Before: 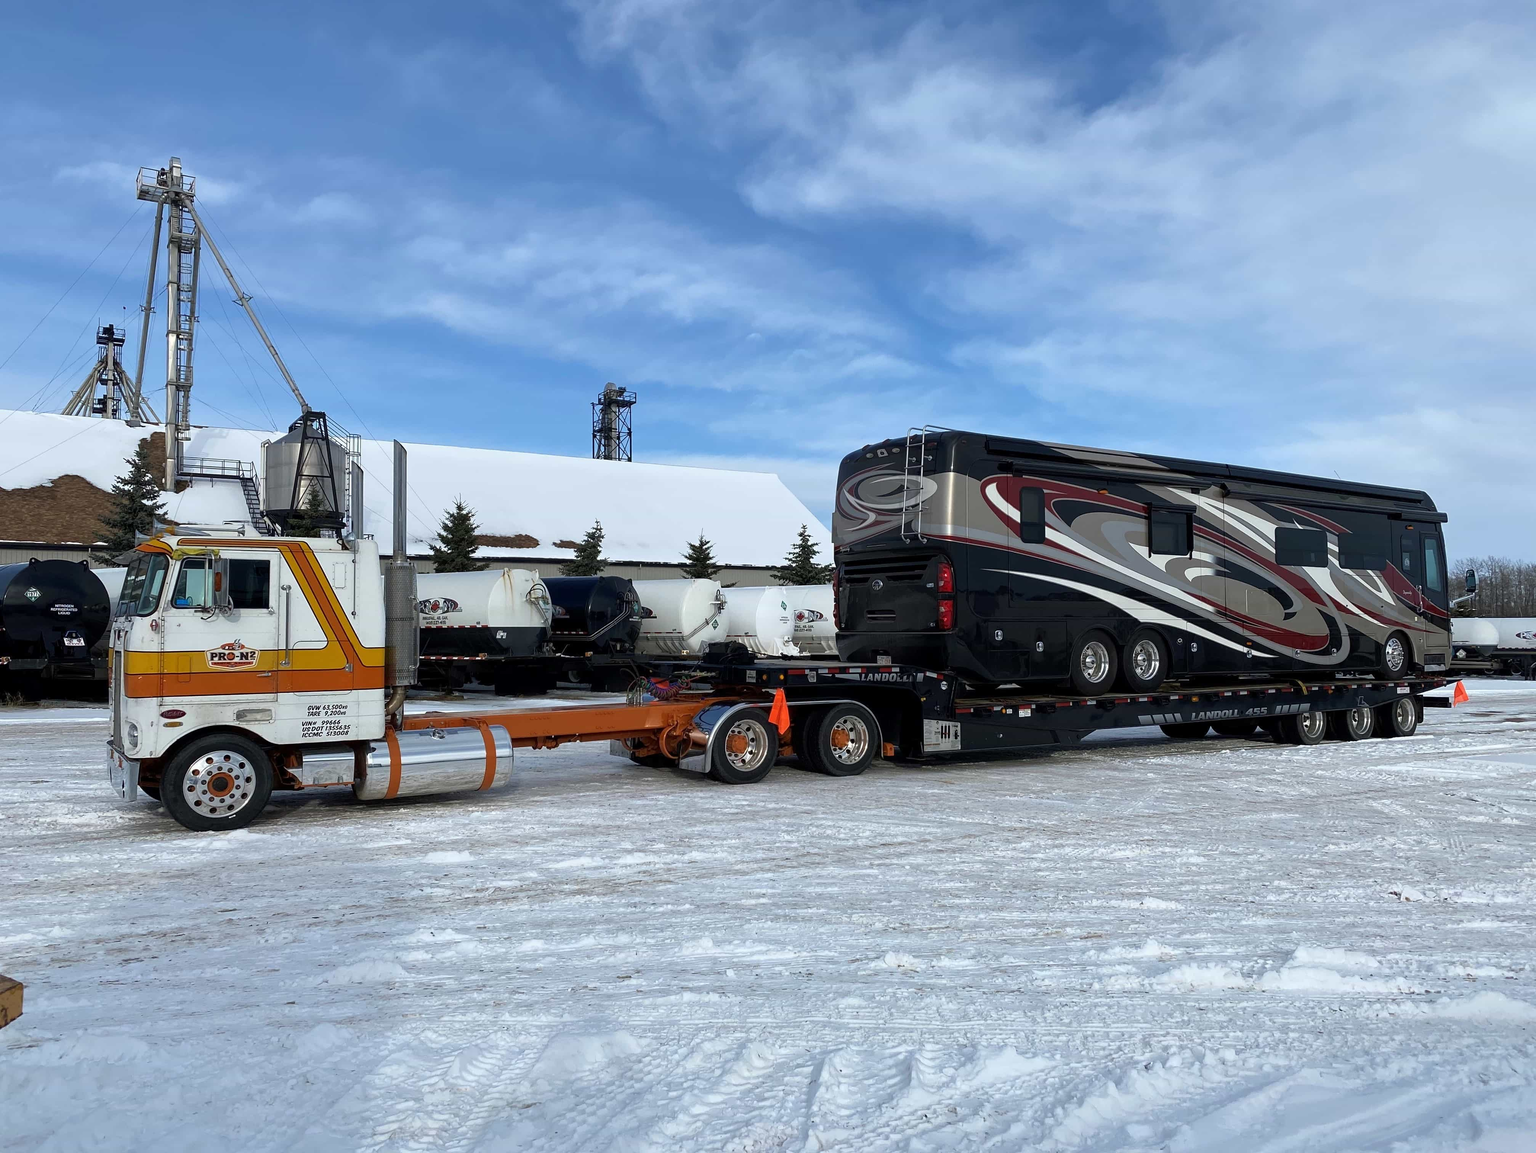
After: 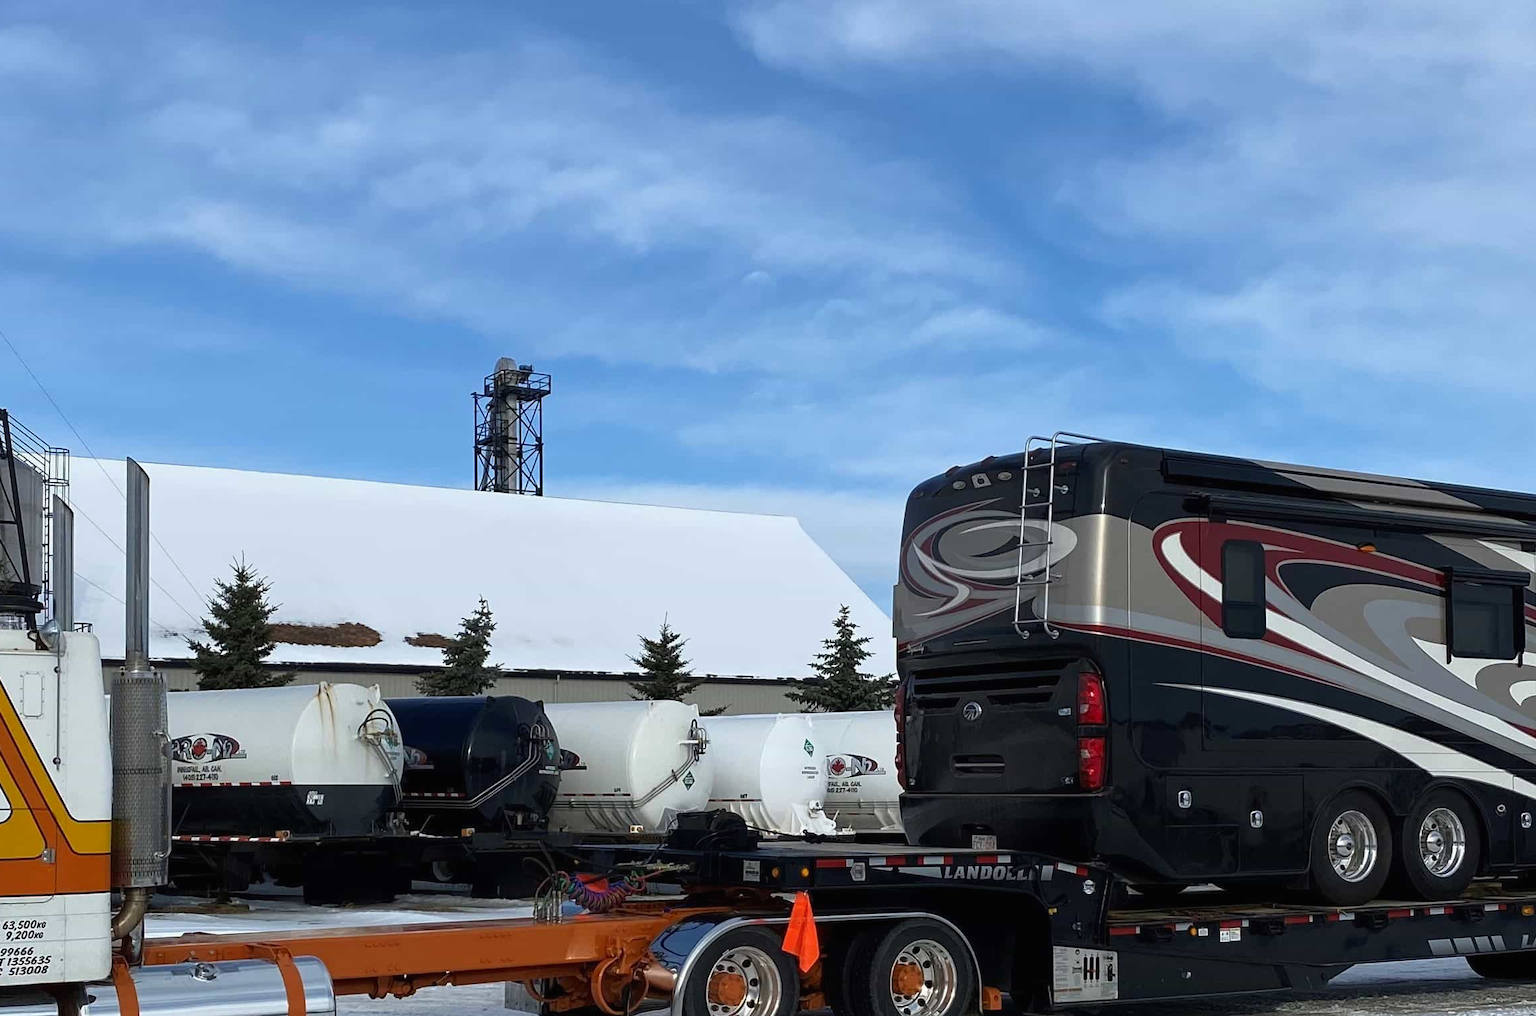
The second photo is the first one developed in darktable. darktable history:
crop: left 20.932%, top 15.471%, right 21.848%, bottom 34.081%
contrast brightness saturation: contrast -0.02, brightness -0.01, saturation 0.03
rotate and perspective: automatic cropping off
